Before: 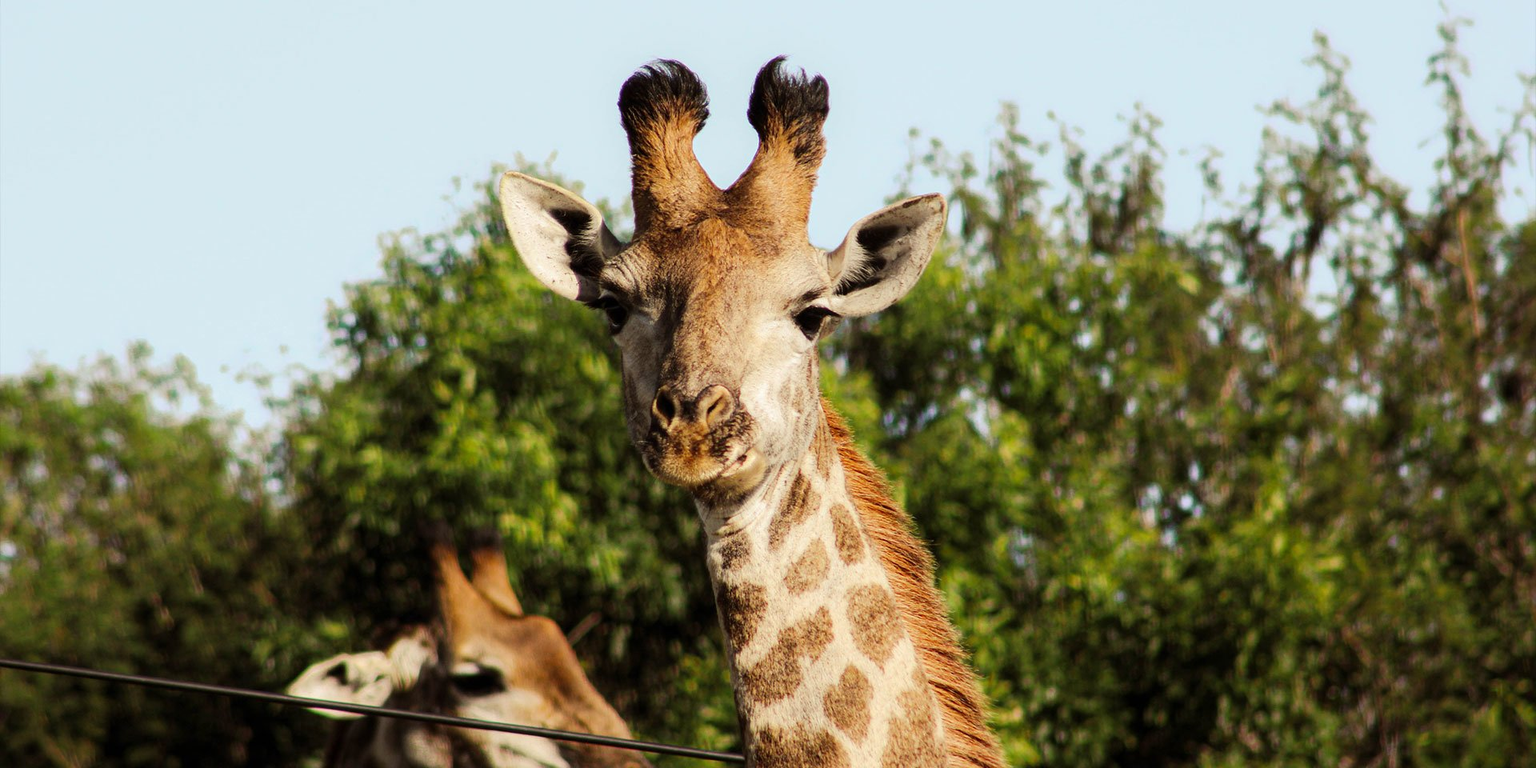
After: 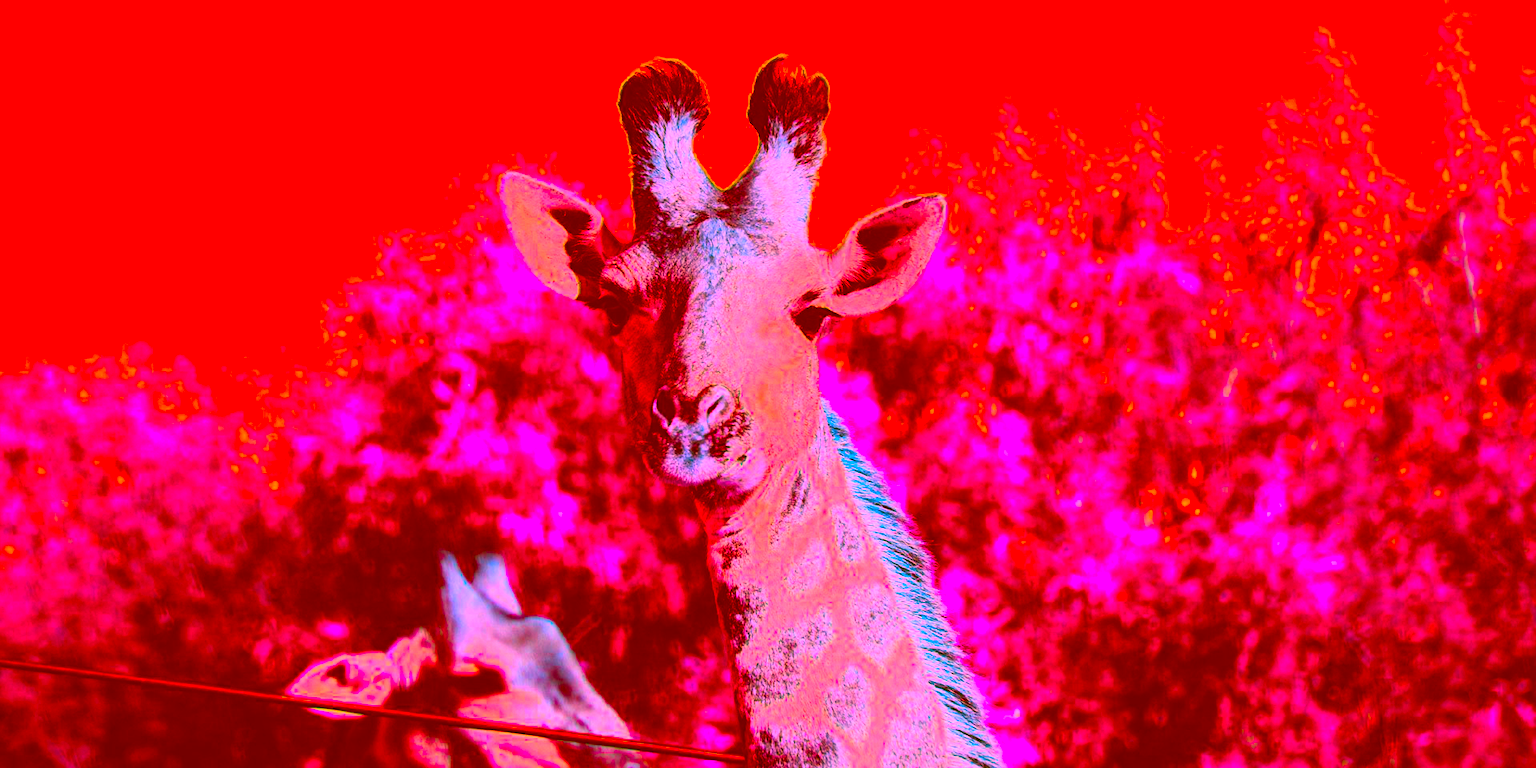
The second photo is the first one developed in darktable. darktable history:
color correction: highlights a* -39.68, highlights b* -40, shadows a* -40, shadows b* -40, saturation -3
contrast brightness saturation: contrast 0.2, brightness 0.16, saturation 0.22
